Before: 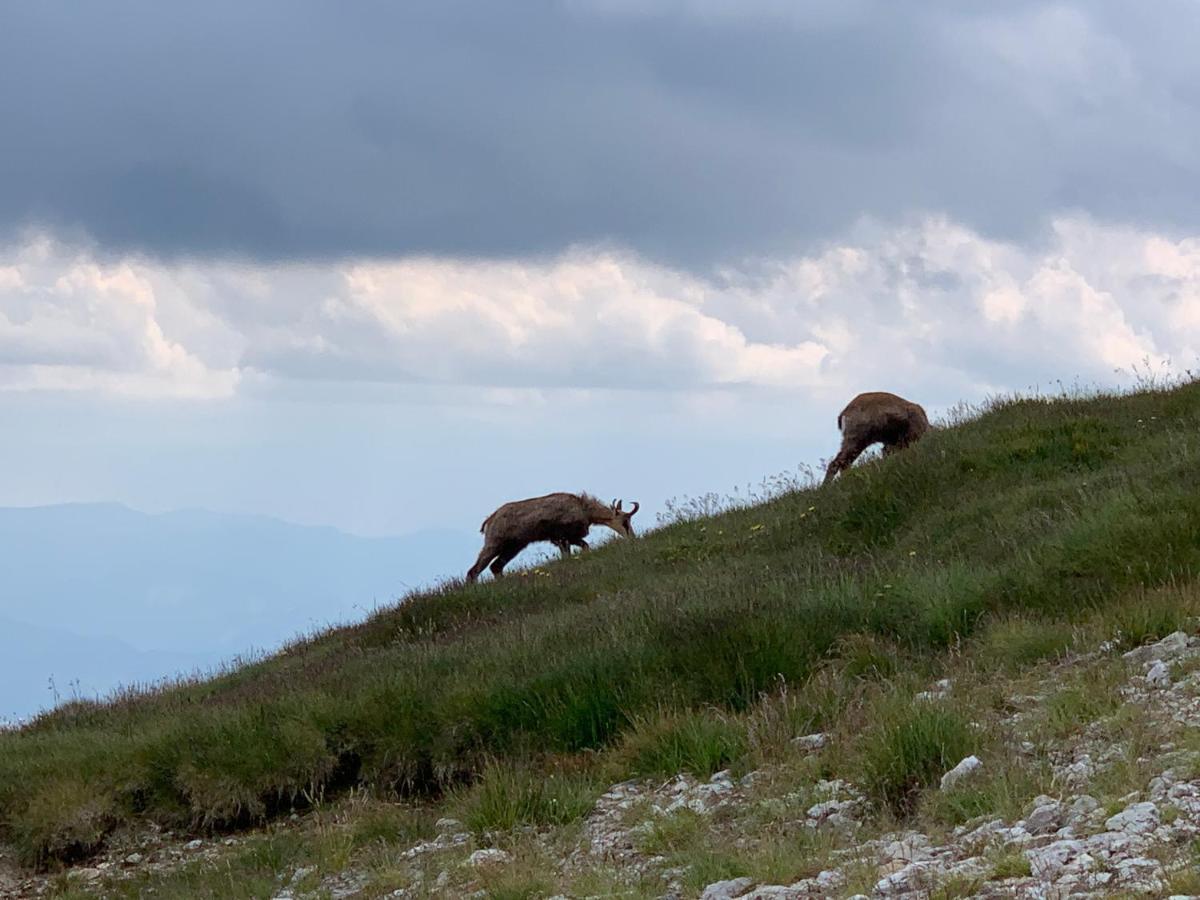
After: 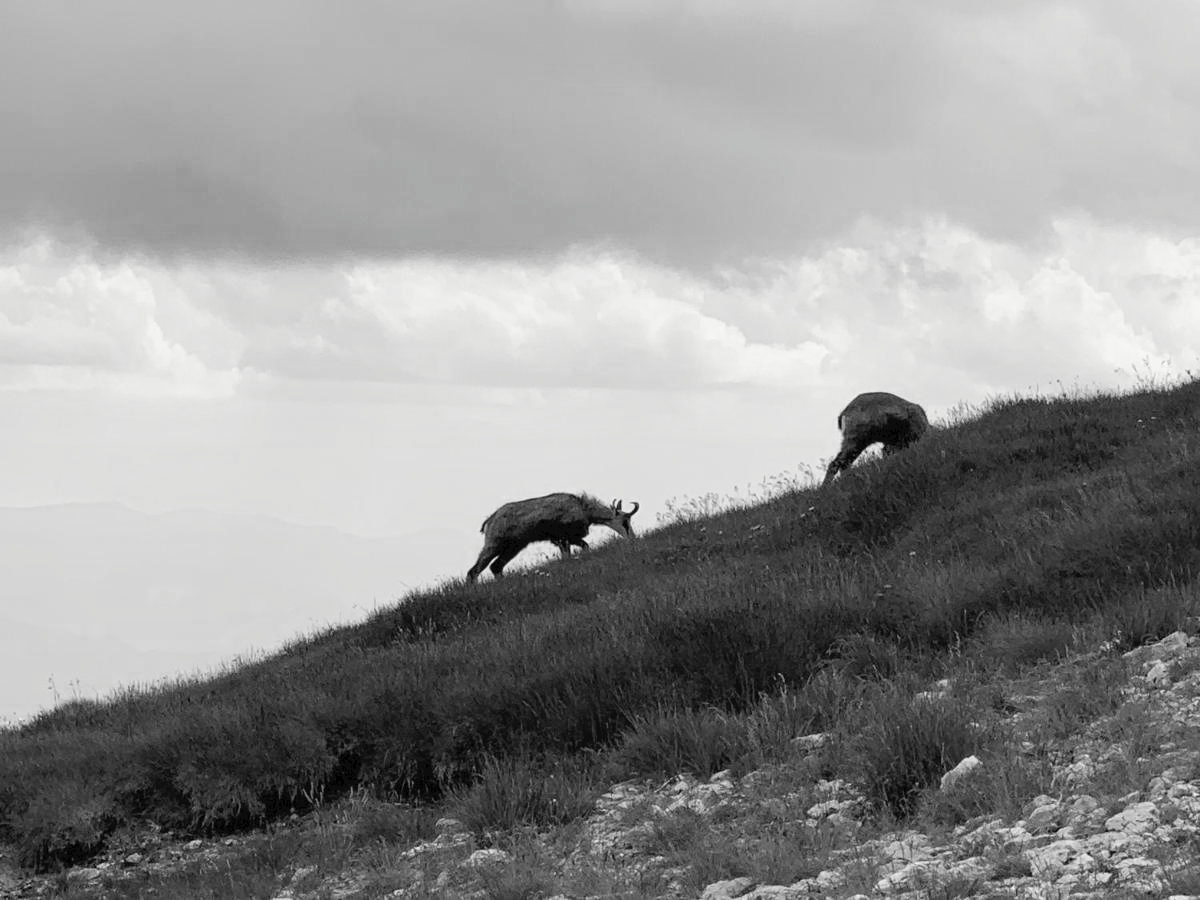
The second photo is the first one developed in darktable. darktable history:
tone curve: curves: ch0 [(0, 0) (0.003, 0.032) (0.011, 0.033) (0.025, 0.036) (0.044, 0.046) (0.069, 0.069) (0.1, 0.108) (0.136, 0.157) (0.177, 0.208) (0.224, 0.256) (0.277, 0.313) (0.335, 0.379) (0.399, 0.444) (0.468, 0.514) (0.543, 0.595) (0.623, 0.687) (0.709, 0.772) (0.801, 0.854) (0.898, 0.933) (1, 1)], preserve colors none
color look up table: target L [85.98, 98.62, 82.05, 82.41, 80.6, 74.05, 68.49, 48.84, 38.24, 41.83, 36.85, 19.87, 8.584, 200.73, 65.87, 82.05, 74.05, 68.49, 58.12, 68.12, 59.79, 69.98, 55.28, 50.43, 48.04, 32.32, 20.33, 26.8, 3.321, 91.29, 88.12, 74.78, 80.6, 72.21, 84.2, 80.24, 58.64, 44.82, 42.1, 28.85, 23.22, 40.73, 6.319, 84.91, 86.7, 67, 85.98, 45.09, 40.73], target a [-0.001, -0.099, 0 ×6, -0.001, 0.001, 0.001, 0 ×7, 0.001, 0, 0, 0, 0.001, 0, -0.001, 0 ×5, -0.001, 0, 0, -0.001, 0, 0, 0.001, -0.001, 0.001, 0 ×5, -0.002, 0, -0.001, 0.001, 0], target b [0.002, 1.217, 0.001 ×5, -0.004, 0.013, -0.003, -0.003, -0.002, -0.002, -0.001, 0.001 ×4, -0.004, 0.001, 0.001, 0.001, -0.004, 0.001, 0.015, -0.003, 0.001, -0.002, 0.002, 0, 0.001, 0.001, 0.001, 0.021, 0.001, 0.001, -0.004, 0.014, -0.003, -0.003, -0.002, -0.003, -0.001, 0.001, 0.024, 0.001, 0.002, -0.004, -0.003], num patches 49
